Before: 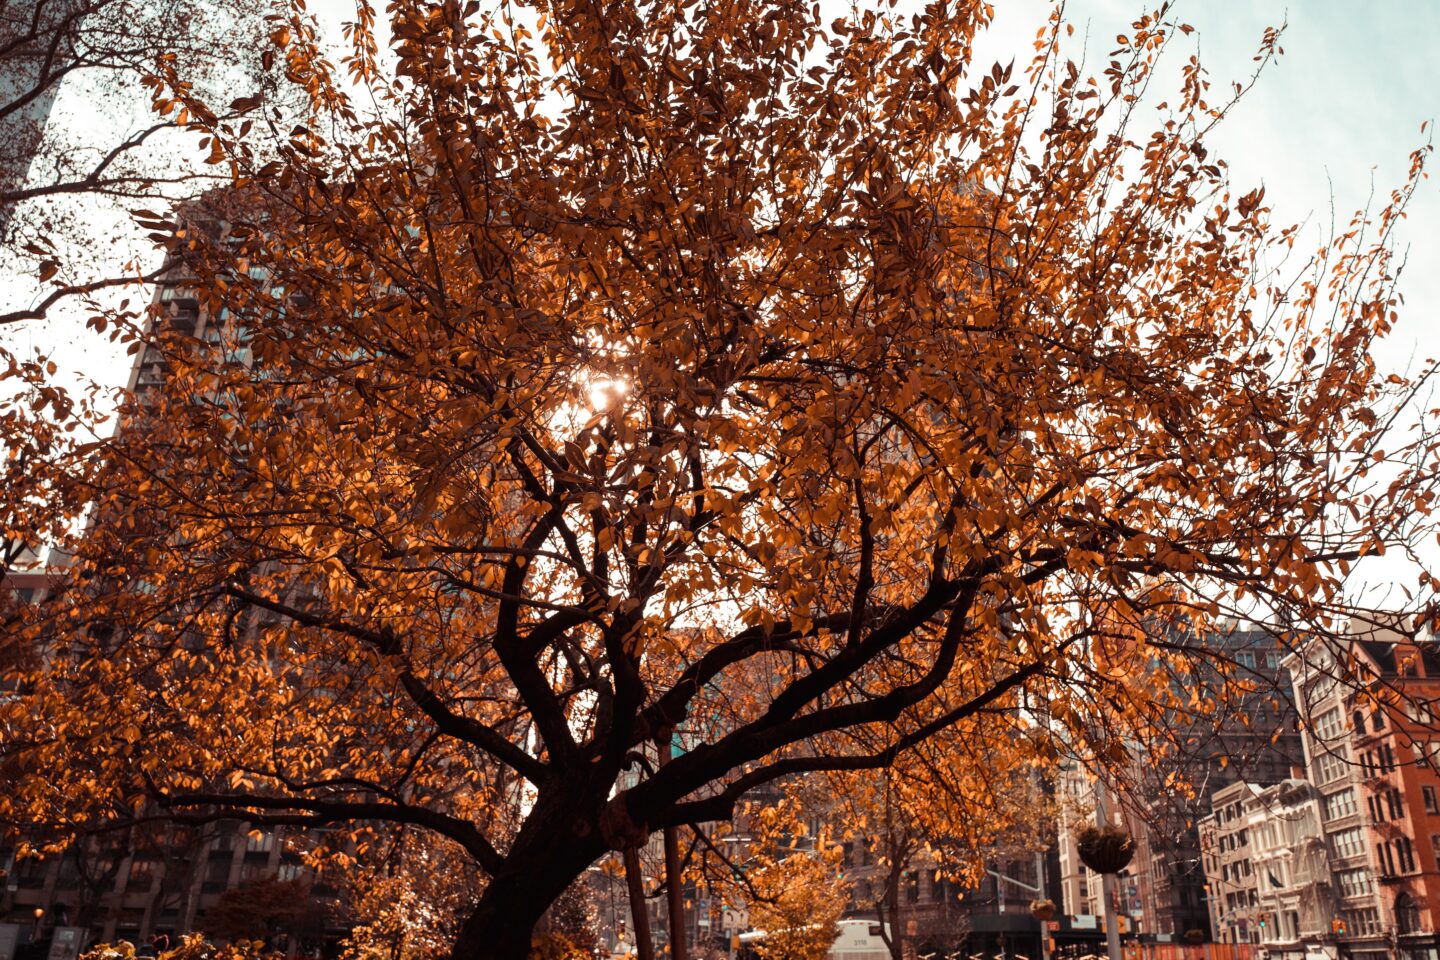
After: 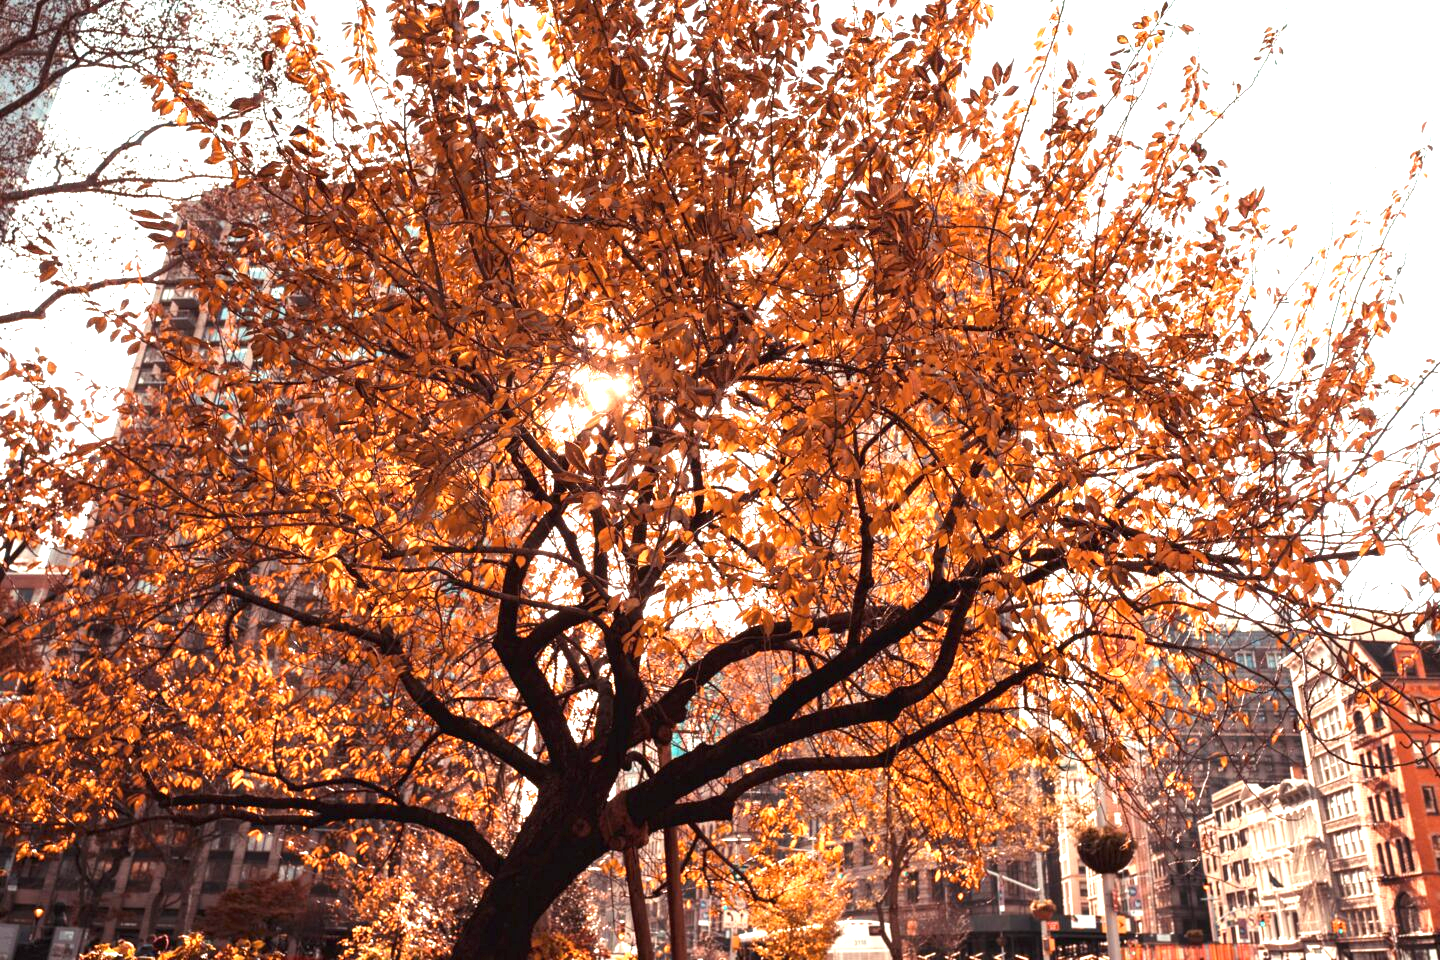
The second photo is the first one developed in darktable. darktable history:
tone equalizer: edges refinement/feathering 500, mask exposure compensation -1.57 EV, preserve details no
exposure: black level correction 0, exposure 1.458 EV, compensate exposure bias true, compensate highlight preservation false
